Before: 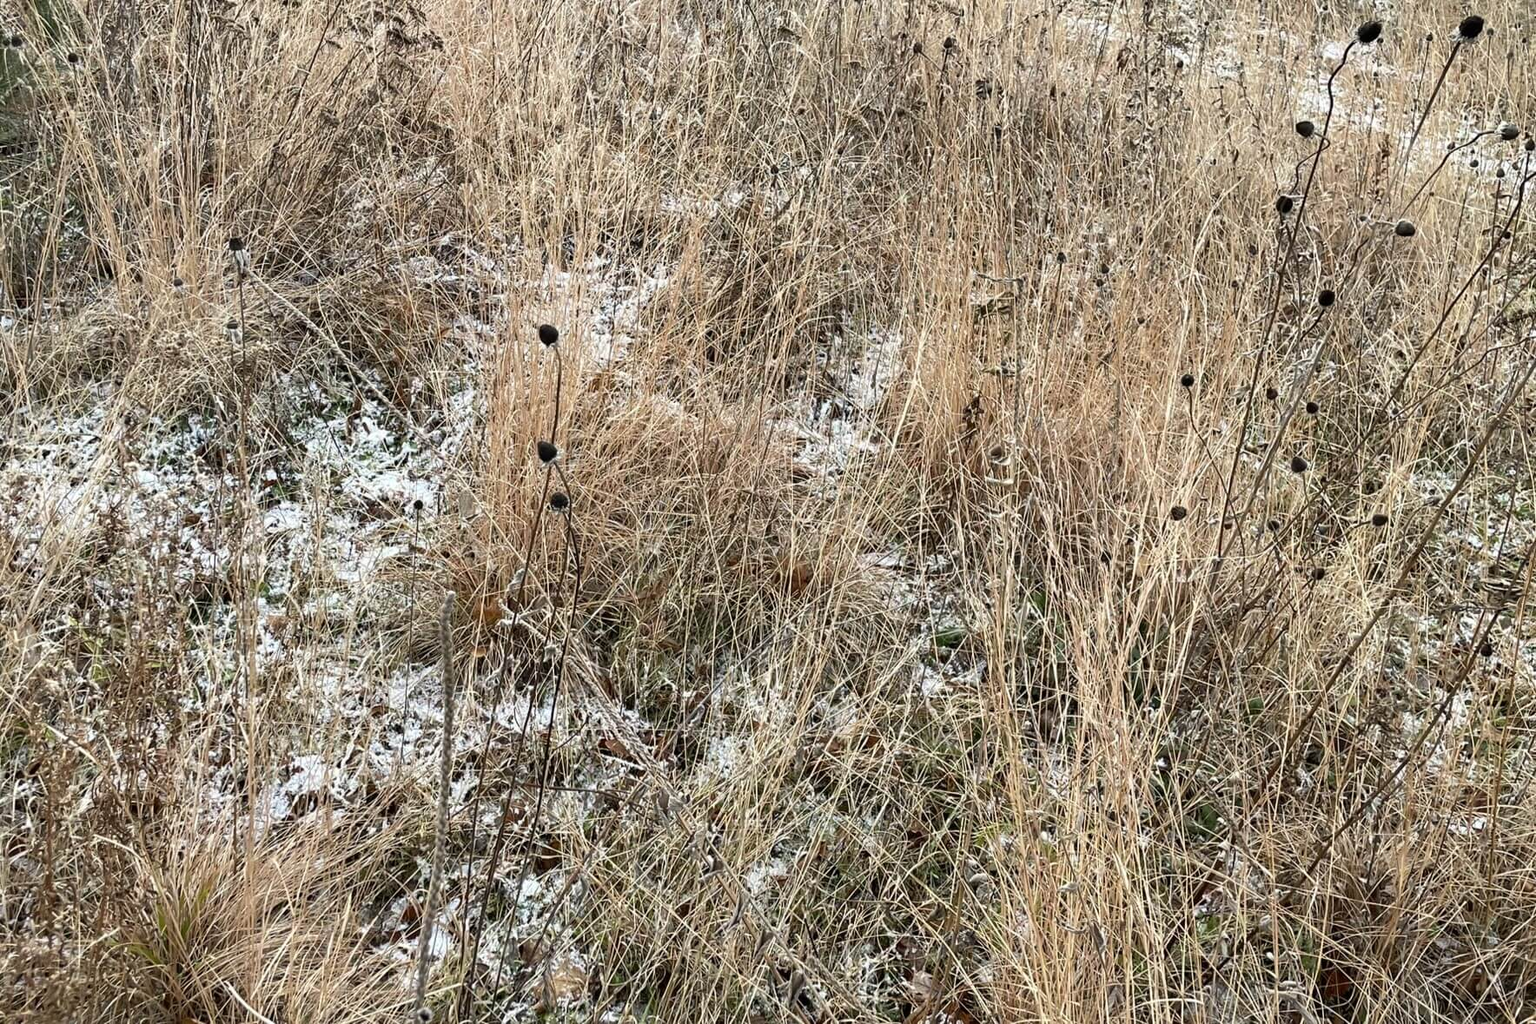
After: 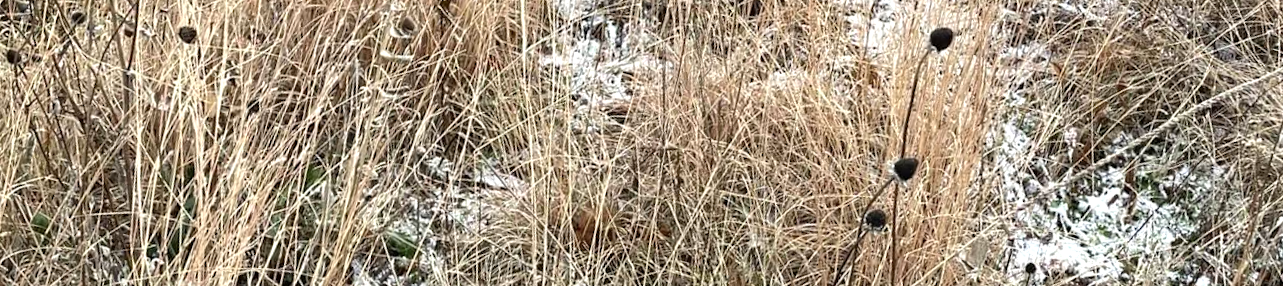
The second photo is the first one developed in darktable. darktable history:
crop and rotate: angle 16.12°, top 30.835%, bottom 35.653%
levels: levels [0, 0.476, 0.951]
exposure: exposure 0.161 EV, compensate highlight preservation false
